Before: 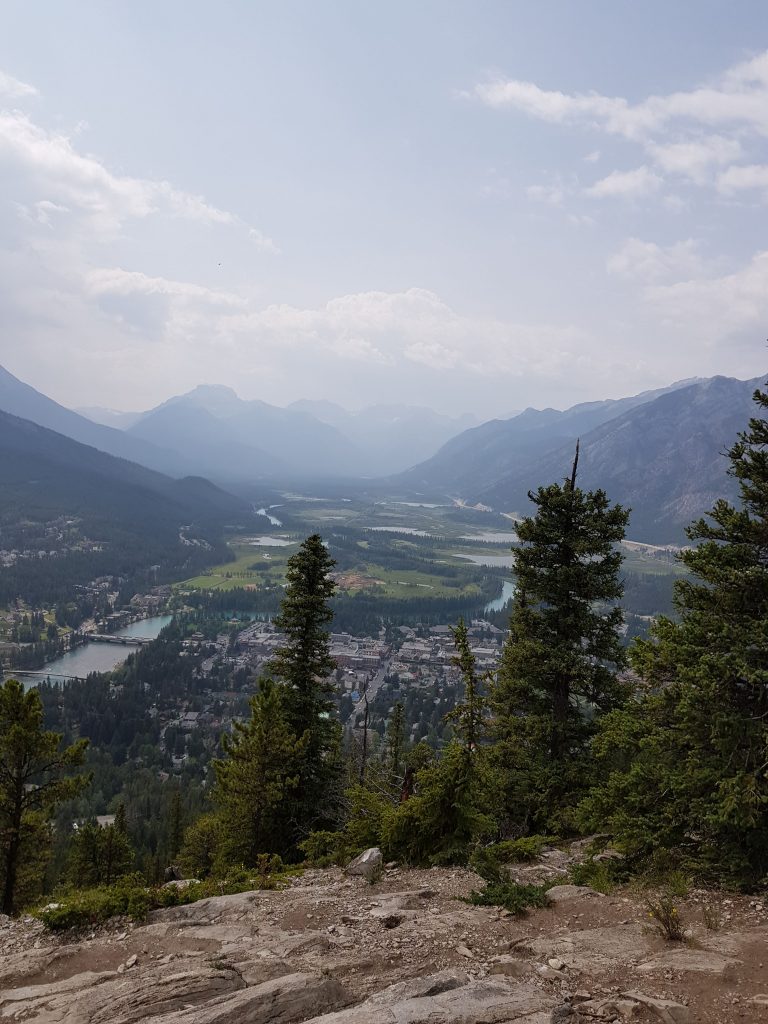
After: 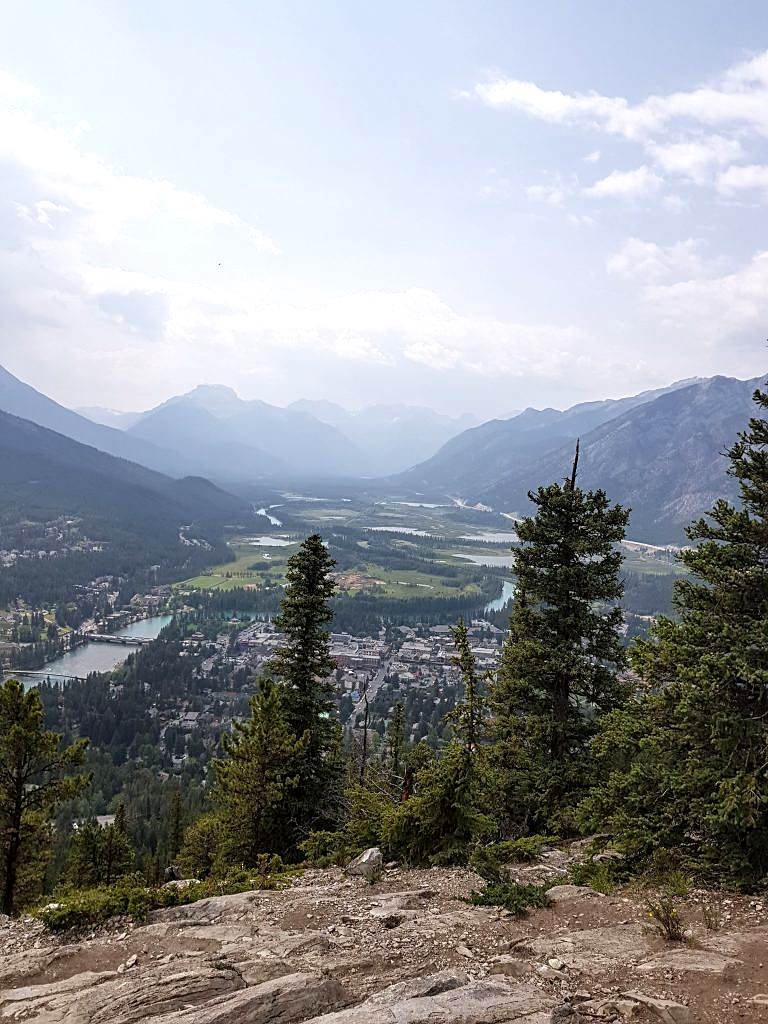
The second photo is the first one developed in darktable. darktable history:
local contrast: on, module defaults
sharpen: on, module defaults
exposure: black level correction 0, exposure 0.499 EV, compensate highlight preservation false
